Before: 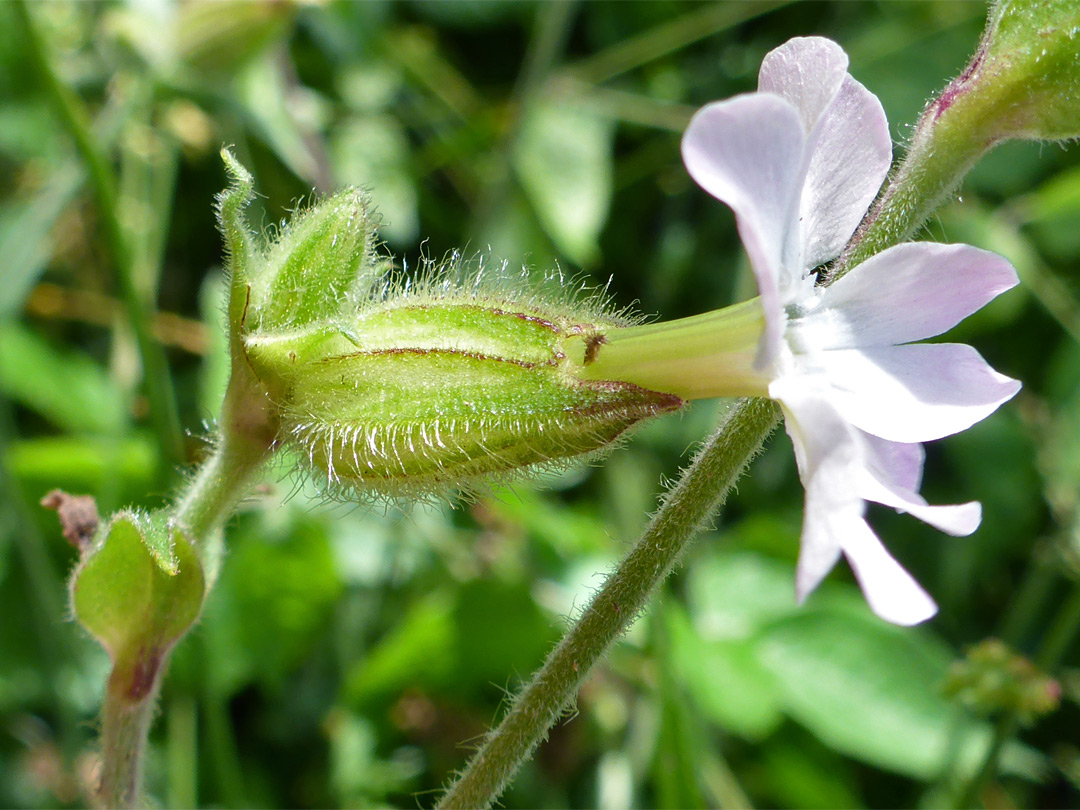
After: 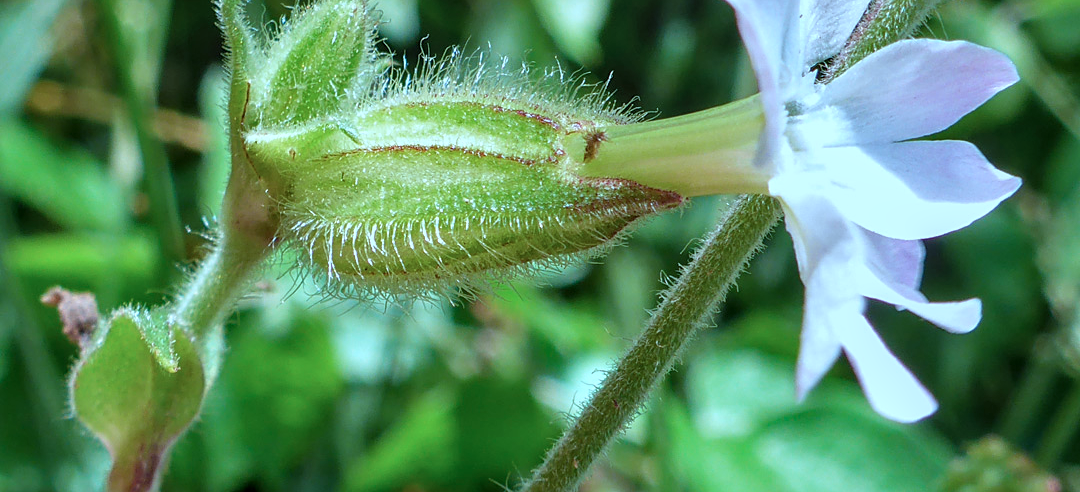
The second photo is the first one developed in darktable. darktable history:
contrast brightness saturation: contrast 0.055, brightness 0.059, saturation 0.014
local contrast: on, module defaults
sharpen: amount 0.218
crop and rotate: top 25.176%, bottom 13.992%
color correction: highlights a* -9.38, highlights b* -23.62
color zones: curves: ch0 [(0, 0.465) (0.092, 0.596) (0.289, 0.464) (0.429, 0.453) (0.571, 0.464) (0.714, 0.455) (0.857, 0.462) (1, 0.465)]
